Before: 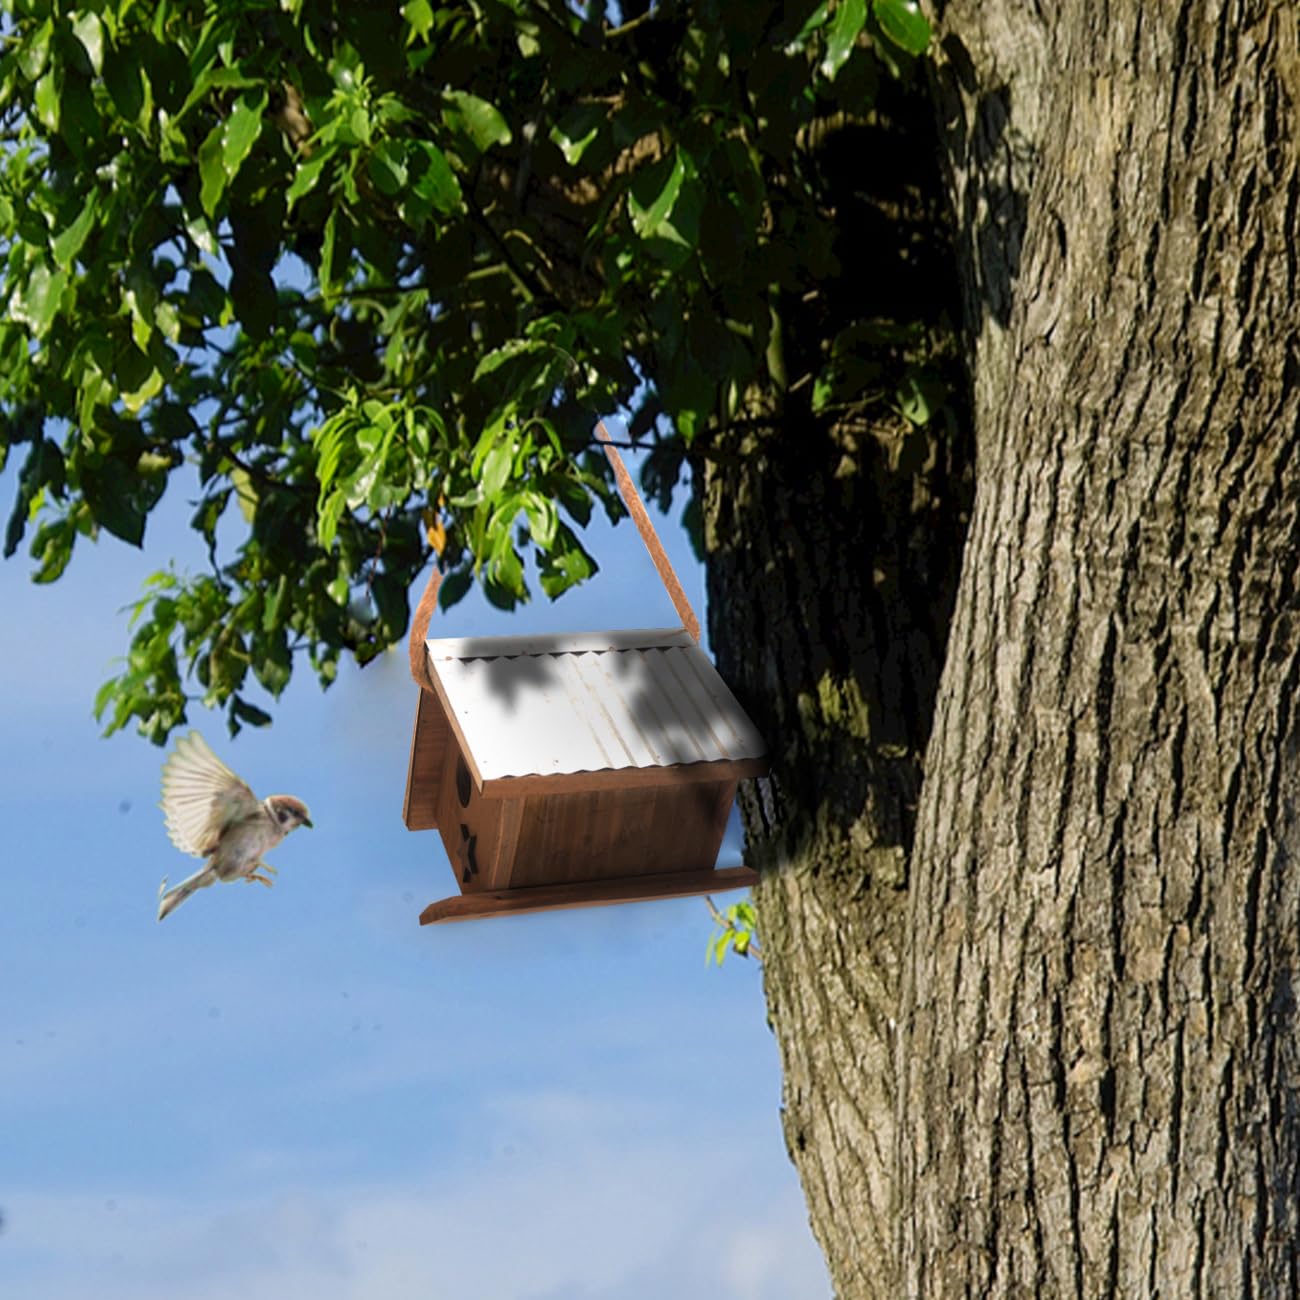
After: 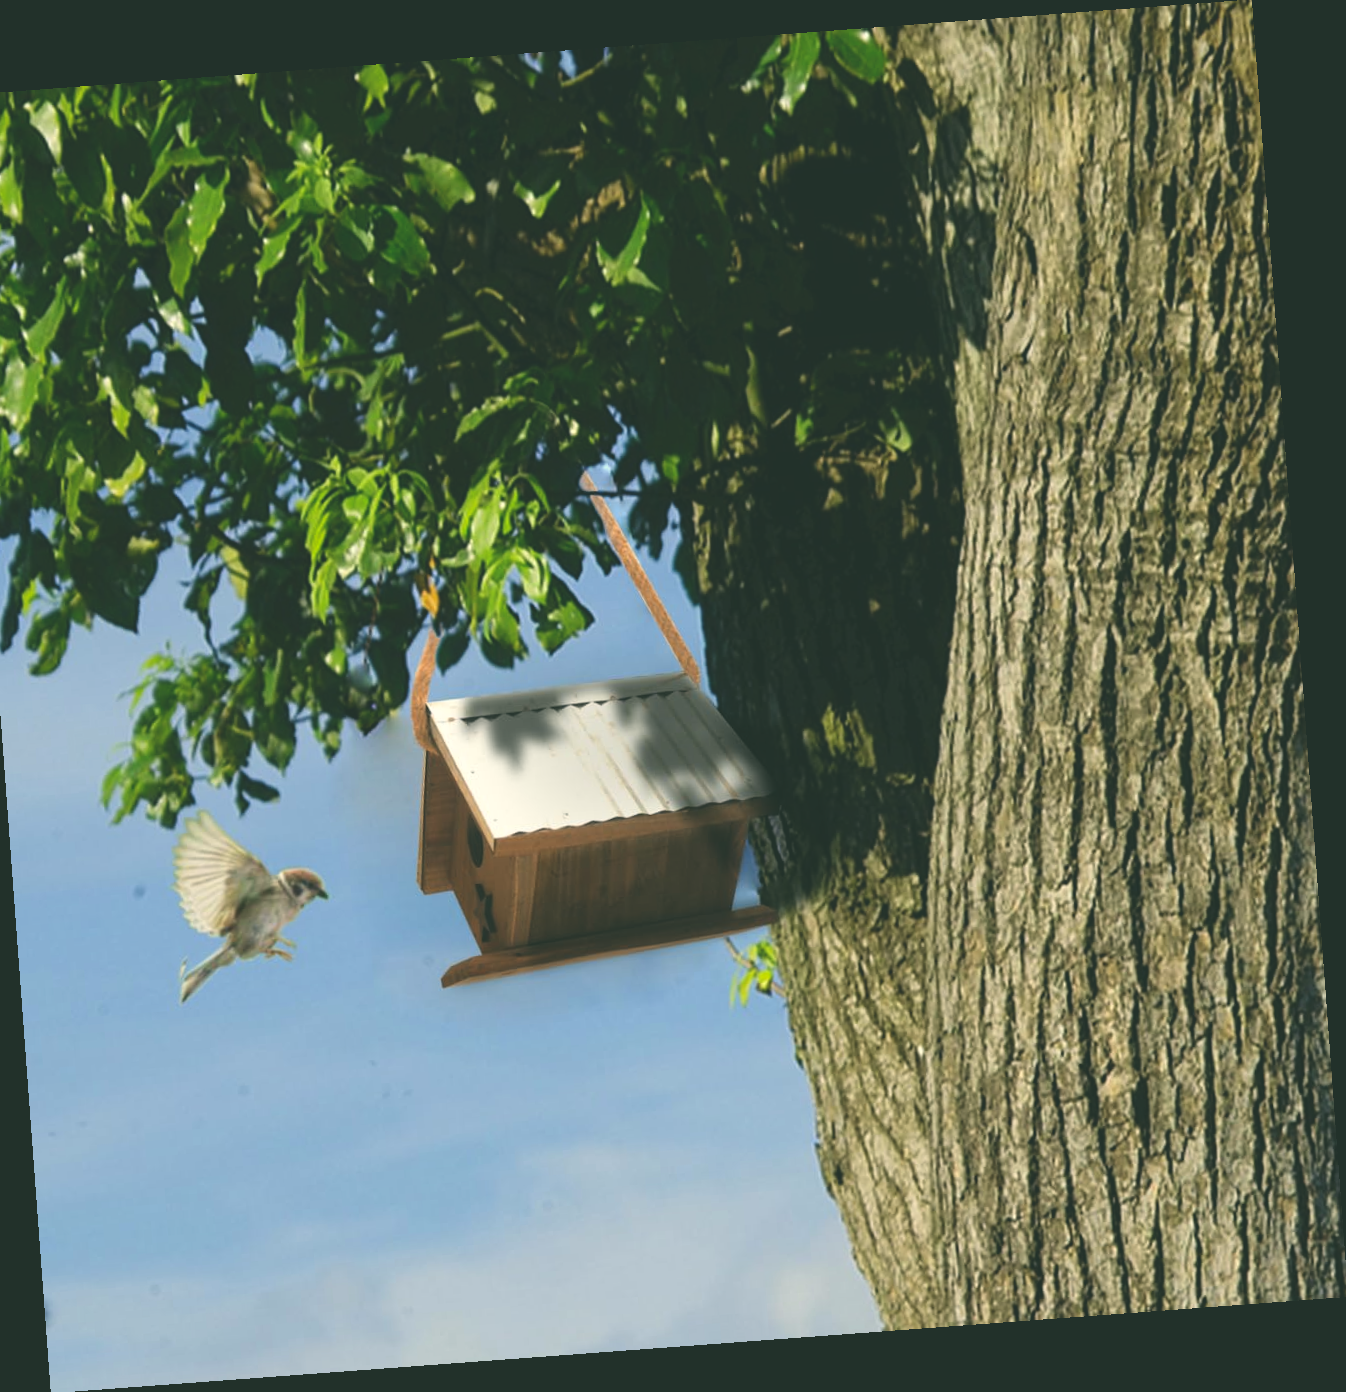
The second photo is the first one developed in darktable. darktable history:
rotate and perspective: rotation -4.25°, automatic cropping off
color correction: highlights a* -0.482, highlights b* 9.48, shadows a* -9.48, shadows b* 0.803
crop and rotate: left 3.238%
exposure: black level correction -0.028, compensate highlight preservation false
